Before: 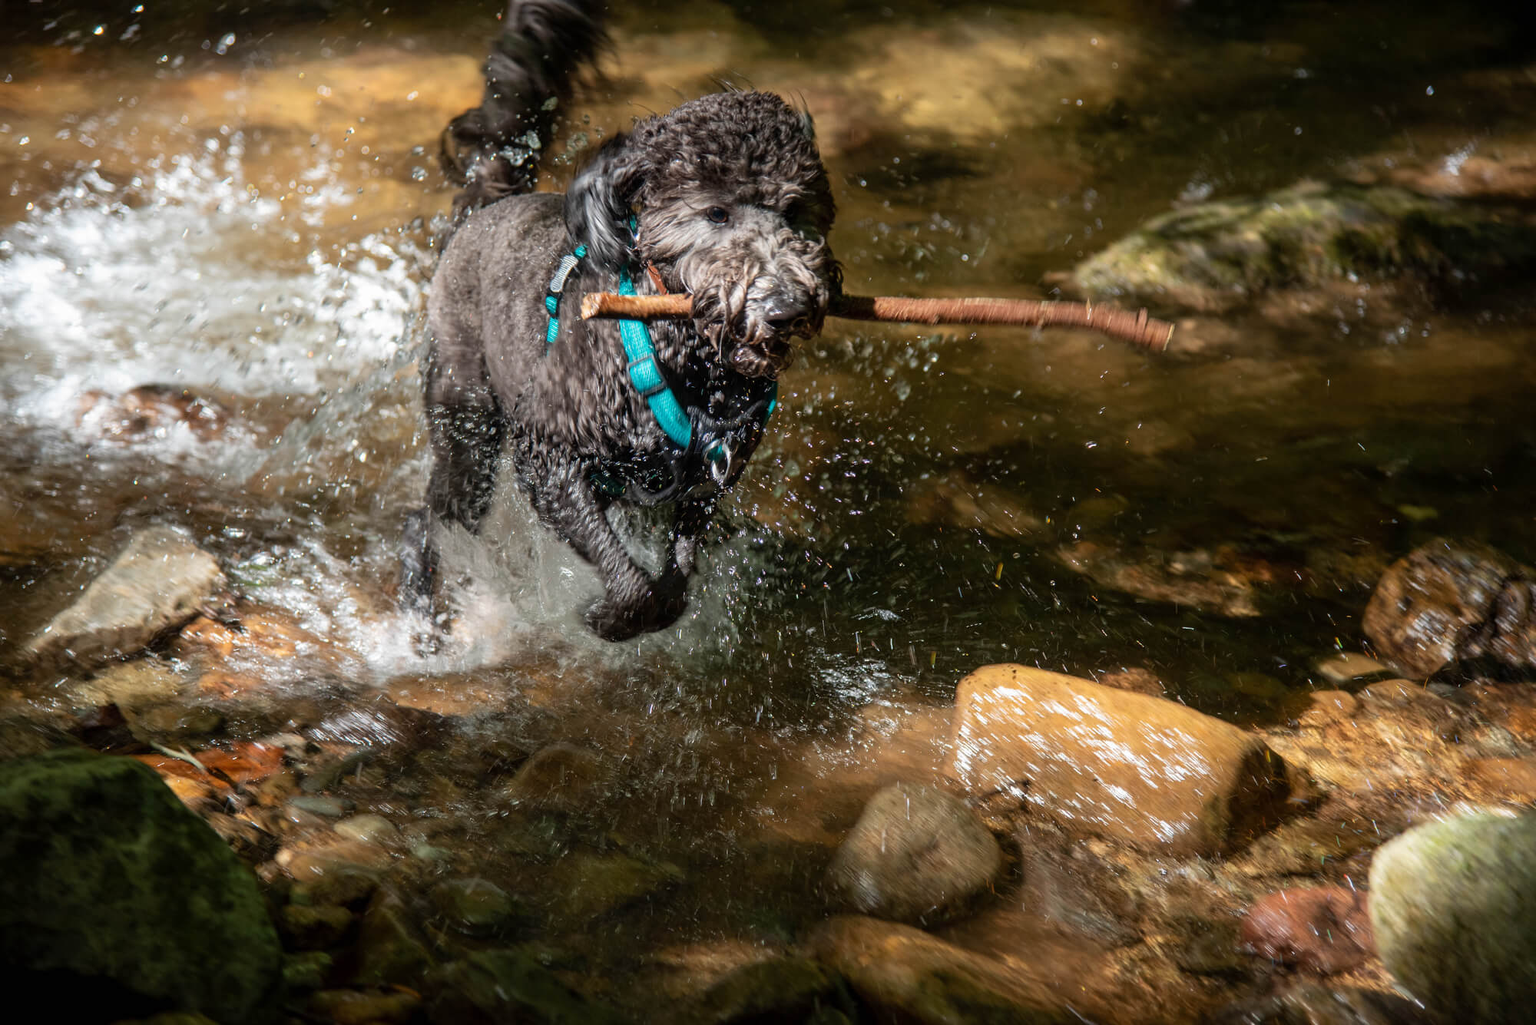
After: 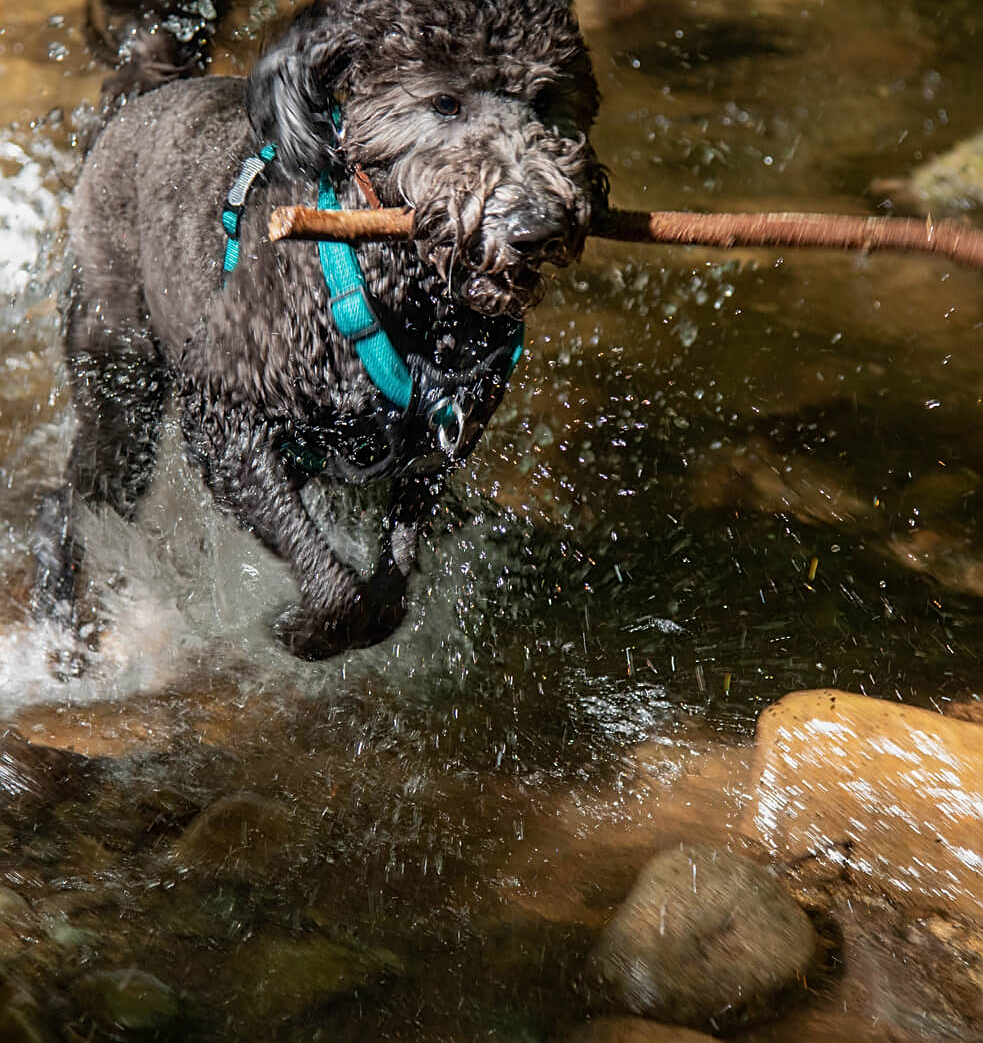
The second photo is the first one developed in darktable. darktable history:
sharpen: on, module defaults
tone equalizer: edges refinement/feathering 500, mask exposure compensation -1.57 EV, preserve details no
exposure: exposure -0.147 EV, compensate exposure bias true, compensate highlight preservation false
crop and rotate: angle 0.016°, left 24.423%, top 13.104%, right 26.392%, bottom 8.715%
base curve: preserve colors none
